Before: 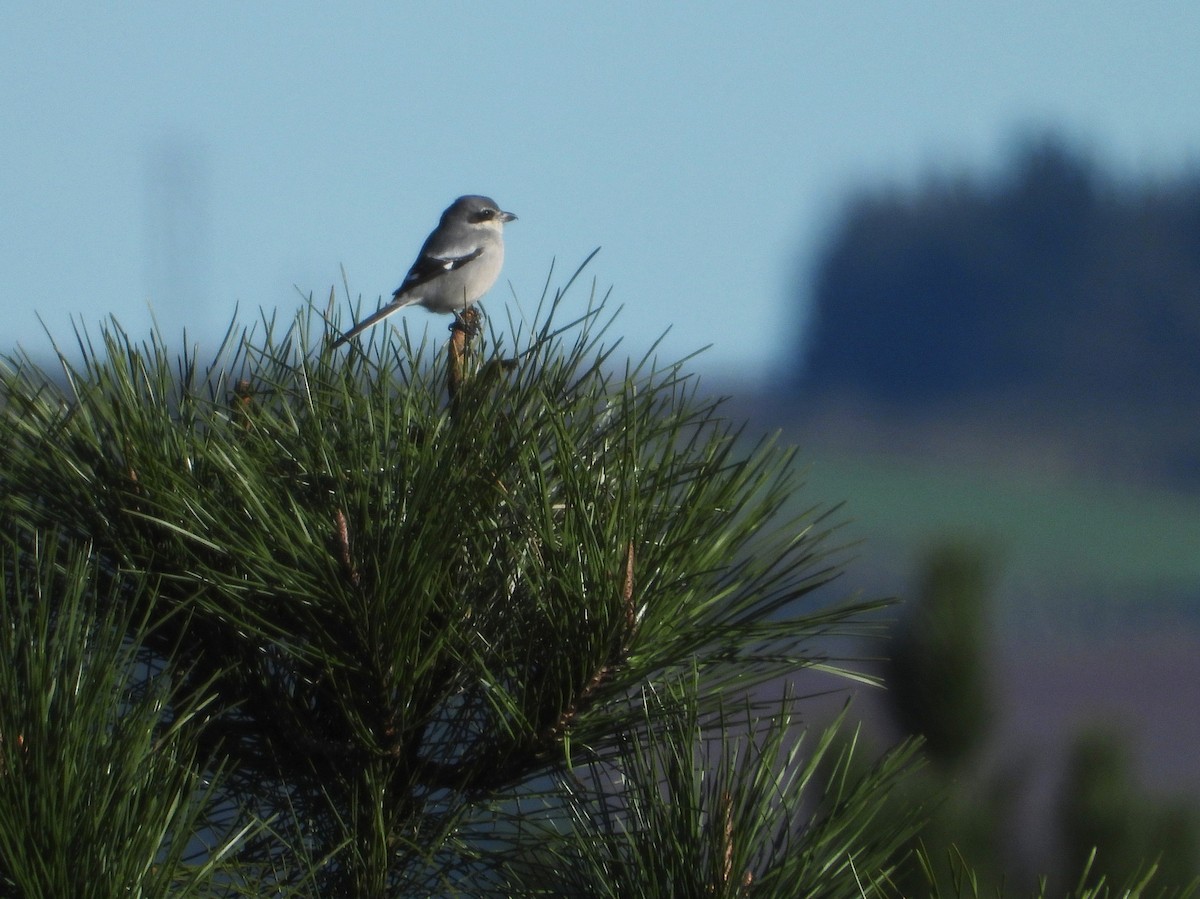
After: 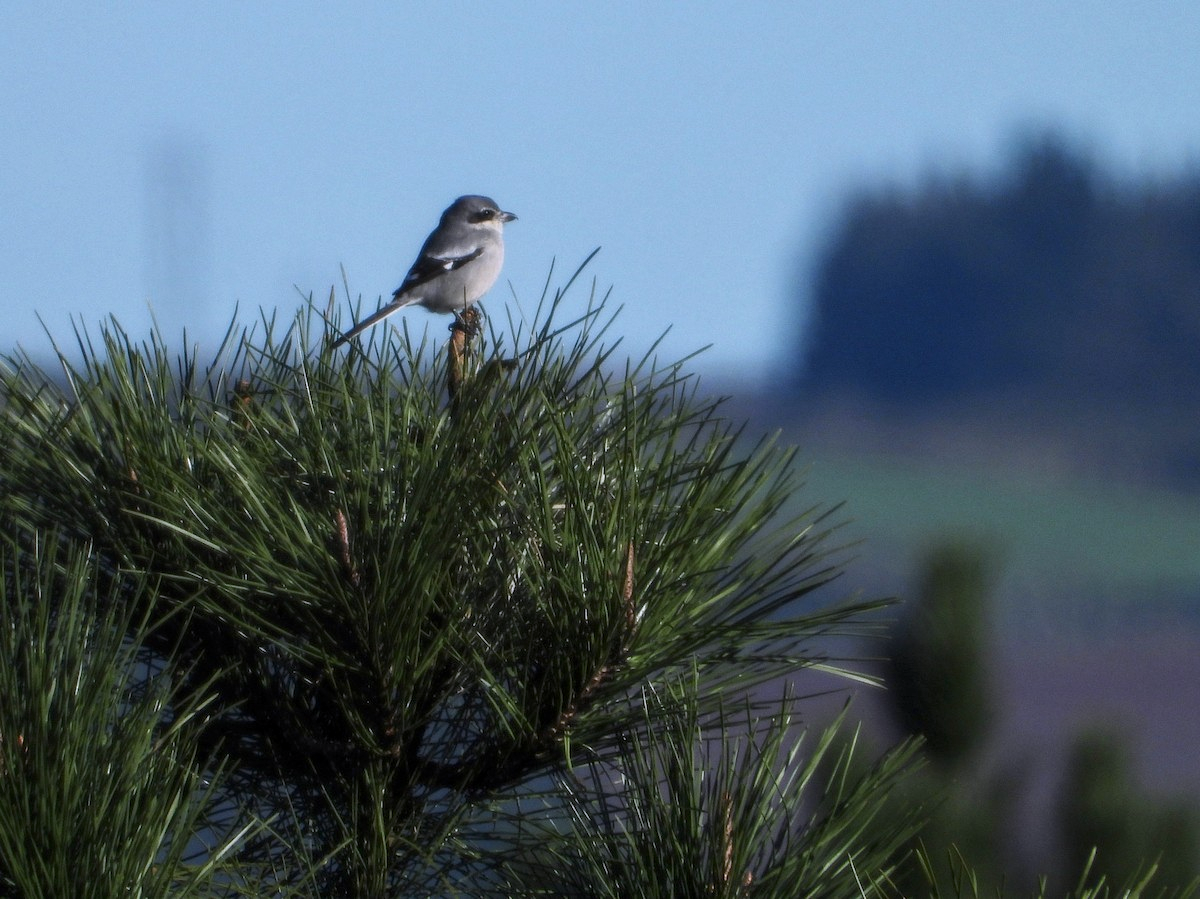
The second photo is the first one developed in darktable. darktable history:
local contrast: on, module defaults
white balance: red 1.004, blue 1.096
